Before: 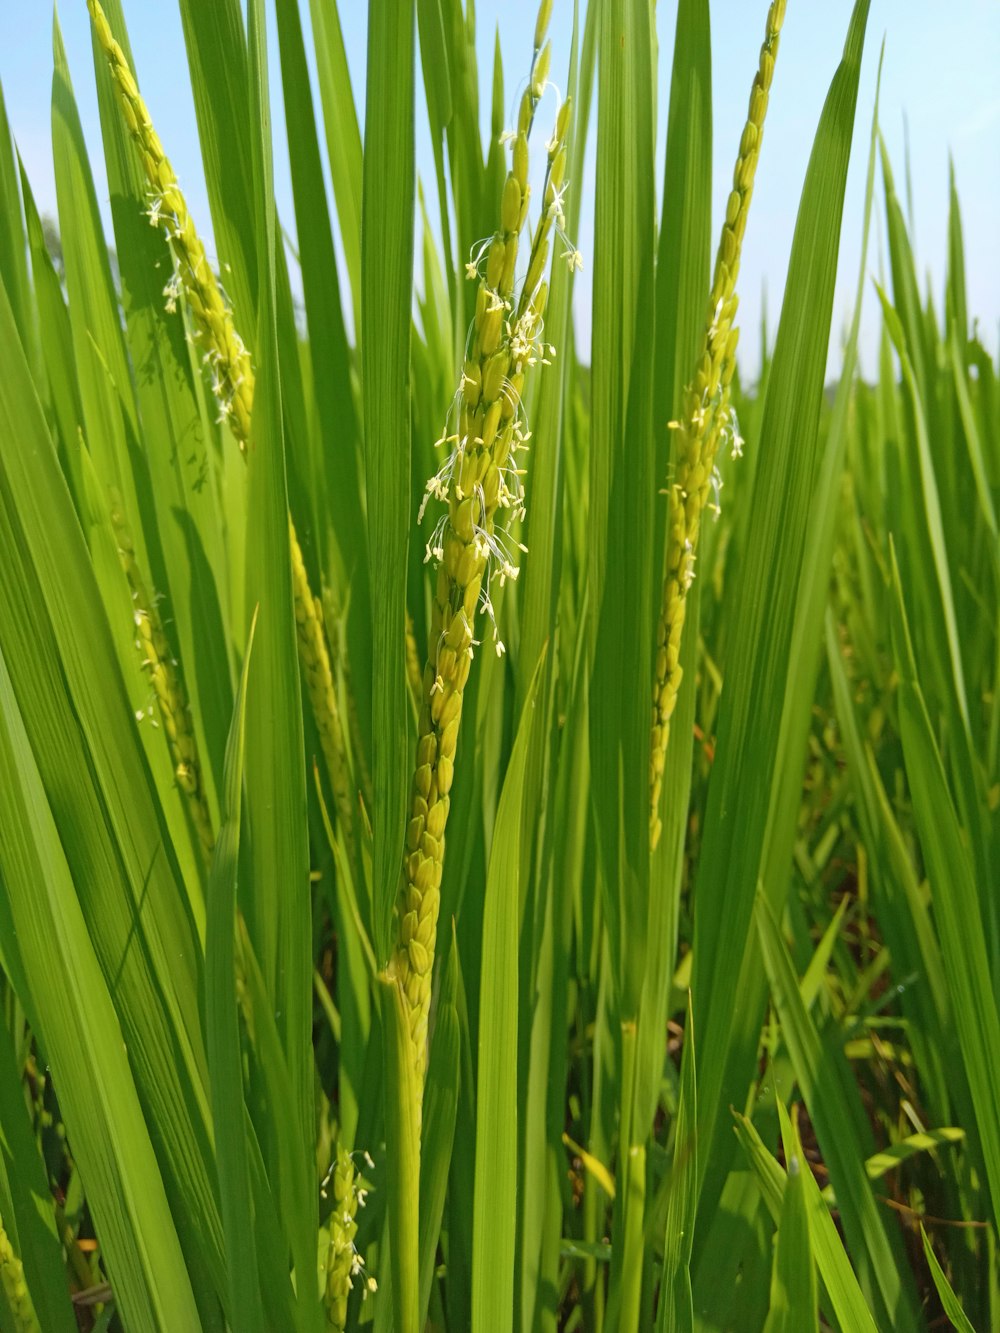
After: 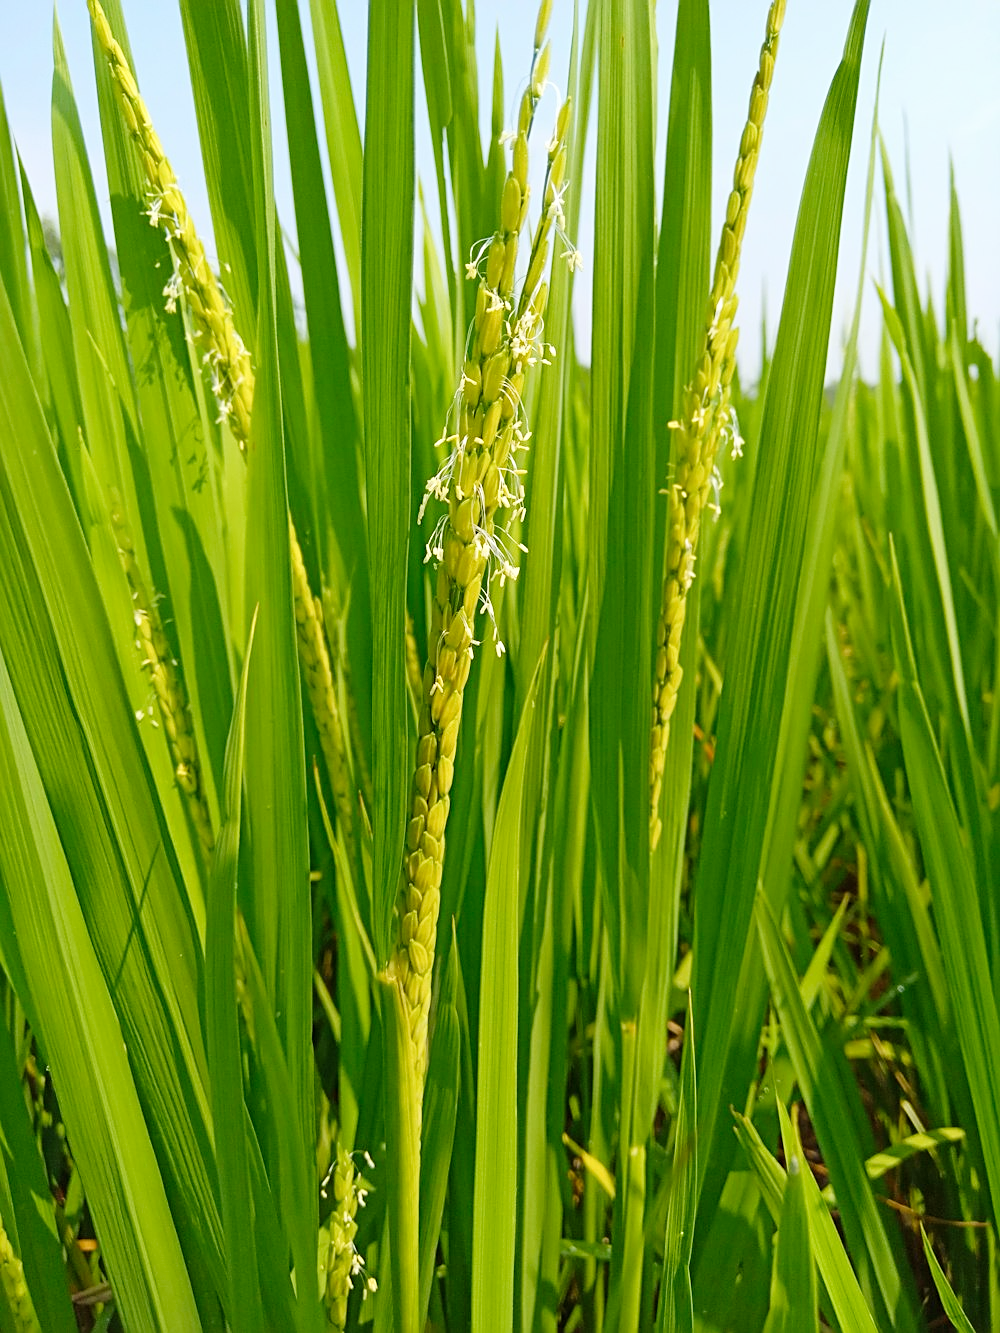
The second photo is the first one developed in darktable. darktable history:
tone curve: curves: ch0 [(0, 0) (0.004, 0.001) (0.133, 0.112) (0.325, 0.362) (0.832, 0.893) (1, 1)], preserve colors none
sharpen: on, module defaults
